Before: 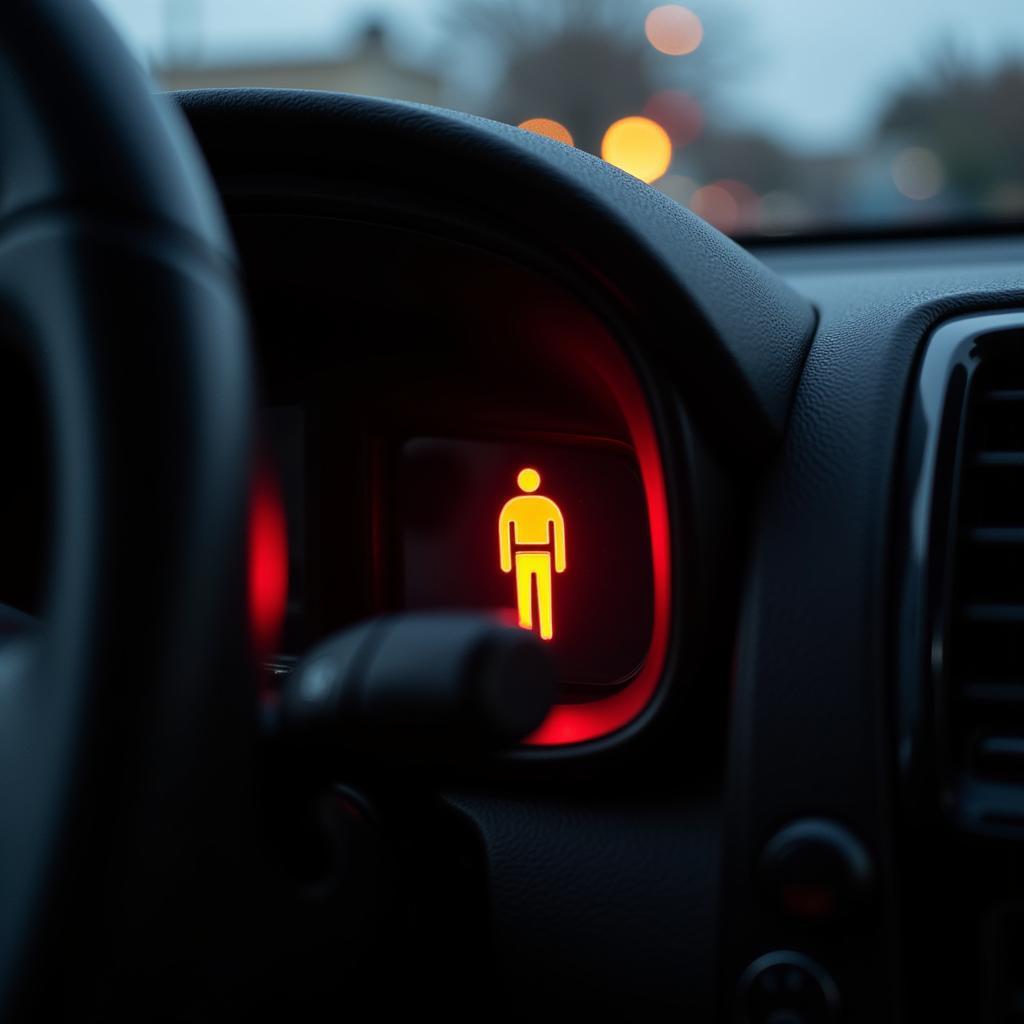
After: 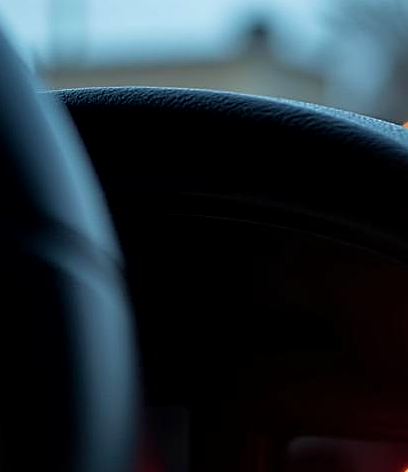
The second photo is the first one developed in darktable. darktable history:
velvia: on, module defaults
sharpen: amount 1.016
crop and rotate: left 11.265%, top 0.109%, right 48.821%, bottom 53.716%
local contrast: mode bilateral grid, contrast 25, coarseness 59, detail 152%, midtone range 0.2
